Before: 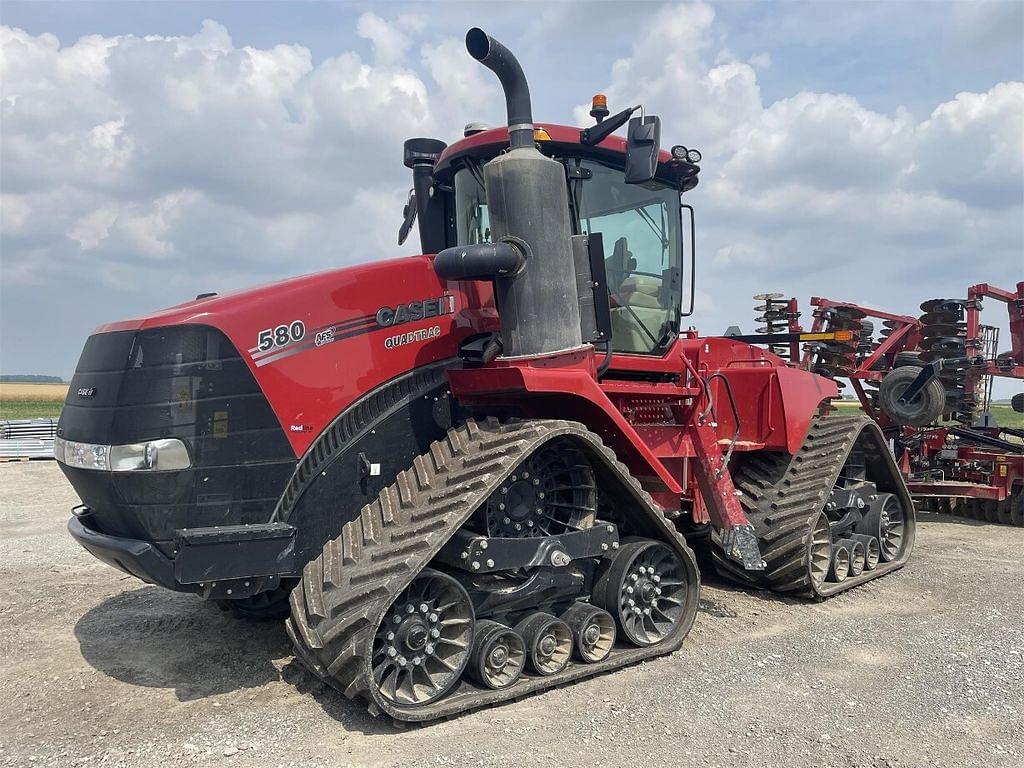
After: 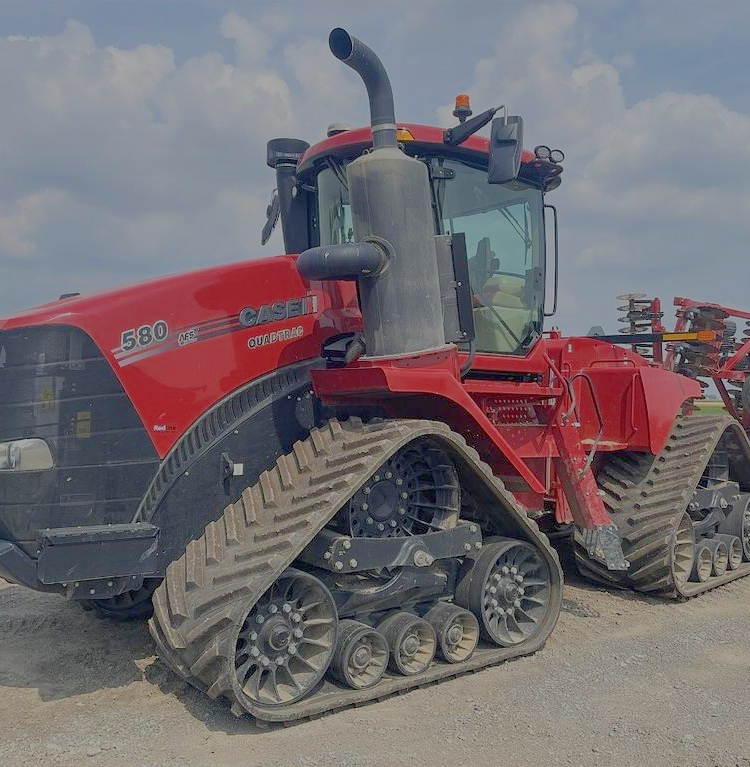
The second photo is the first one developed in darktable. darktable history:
filmic rgb: black relative exposure -16 EV, white relative exposure 8 EV, threshold 3 EV, hardness 4.17, latitude 50%, contrast 0.5, color science v5 (2021), contrast in shadows safe, contrast in highlights safe, enable highlight reconstruction true
crop: left 13.443%, right 13.31%
